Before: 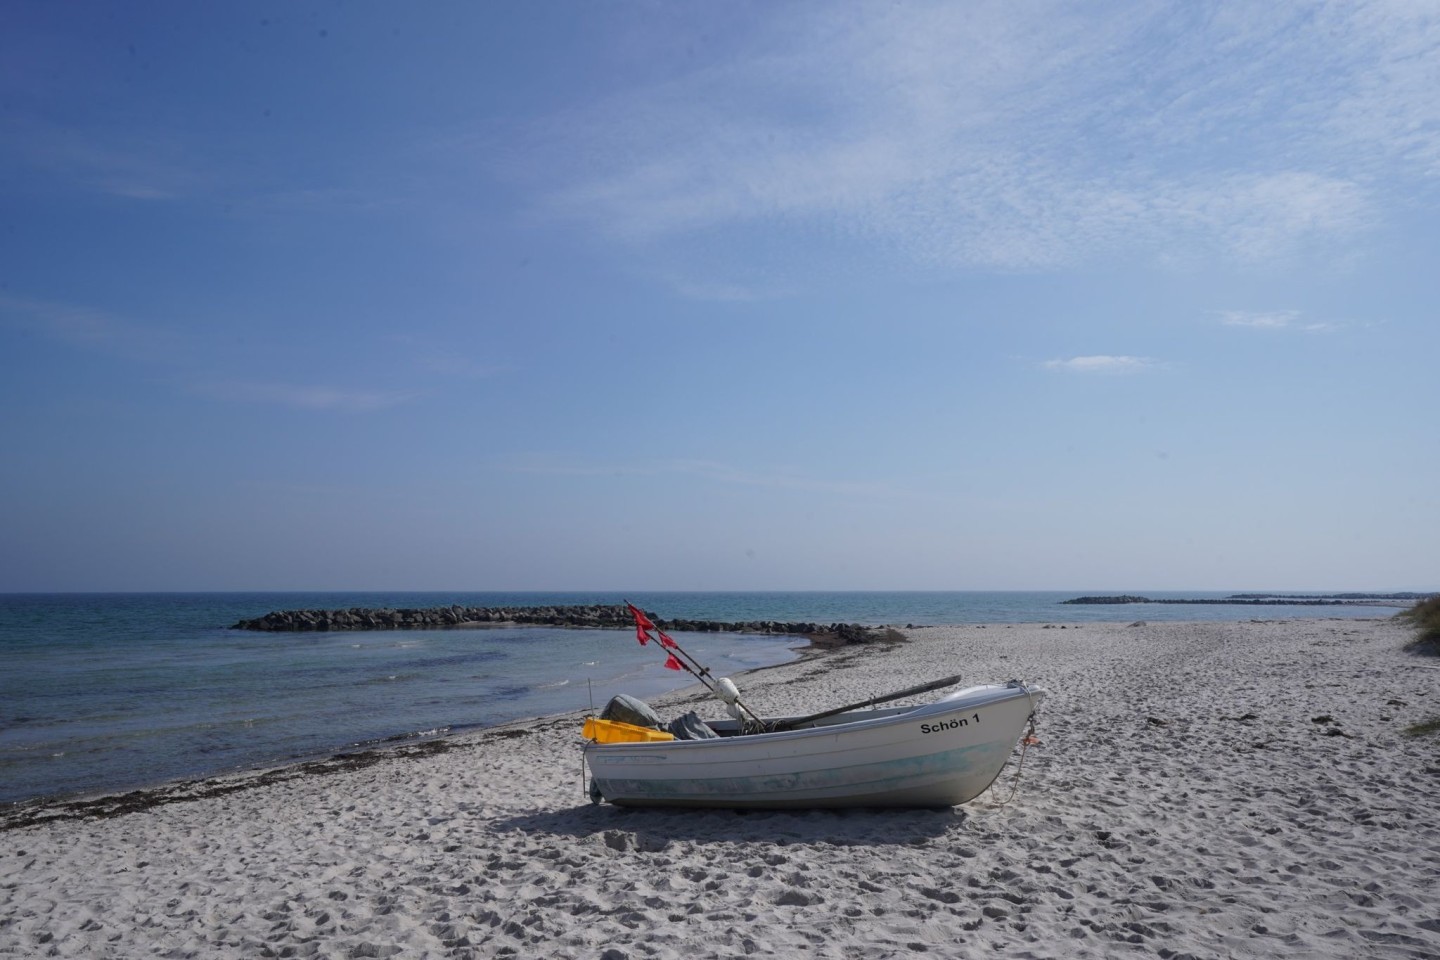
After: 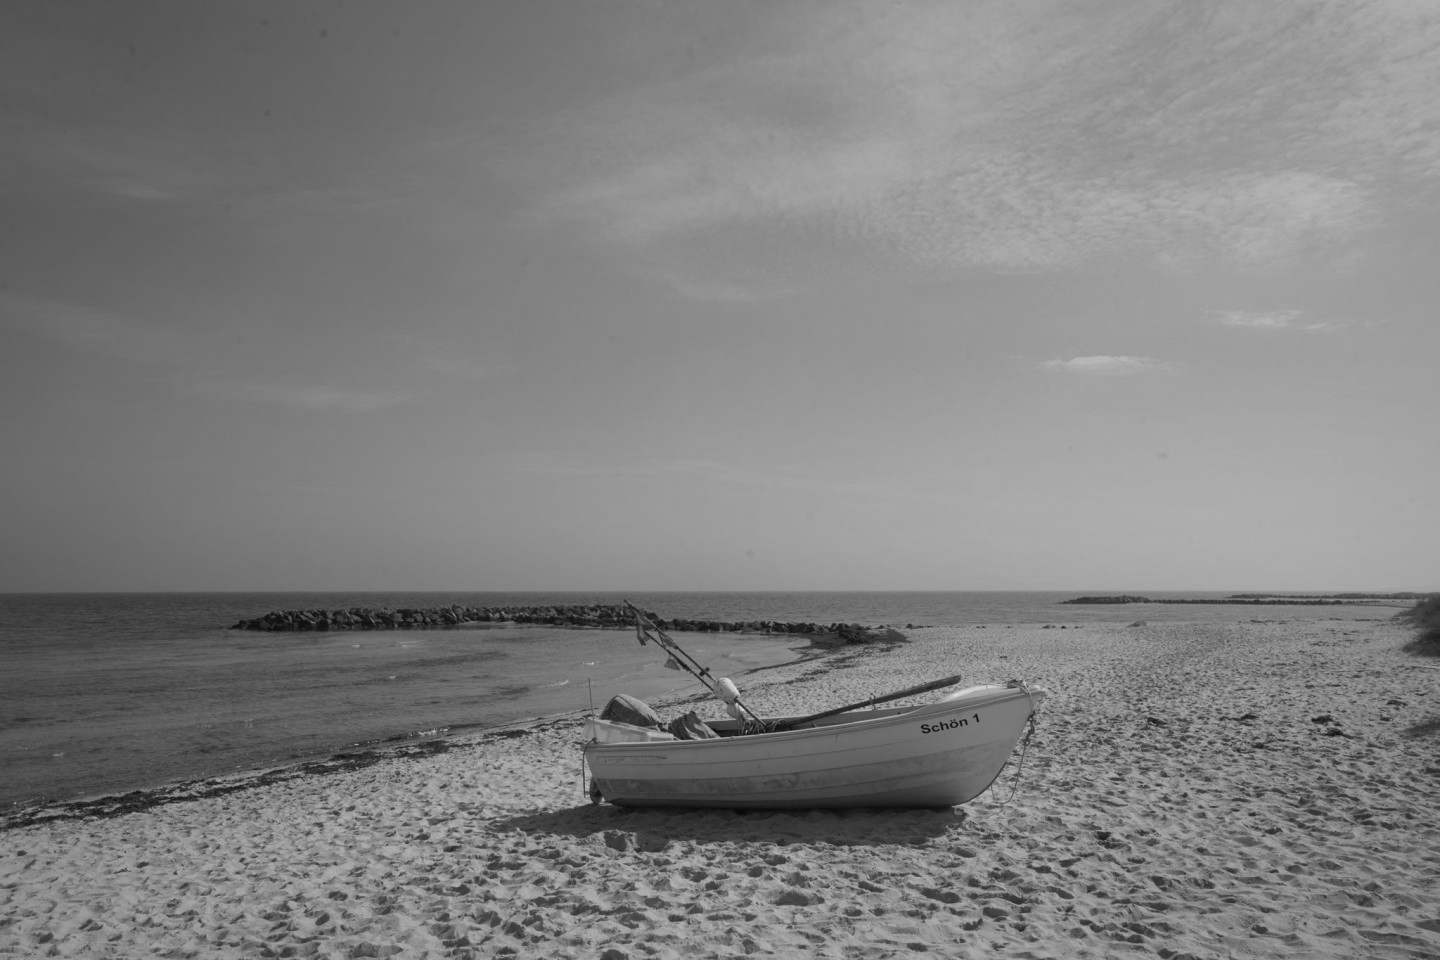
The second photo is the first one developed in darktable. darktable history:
shadows and highlights: on, module defaults
bloom: size 38%, threshold 95%, strength 30%
monochrome: a -4.13, b 5.16, size 1
